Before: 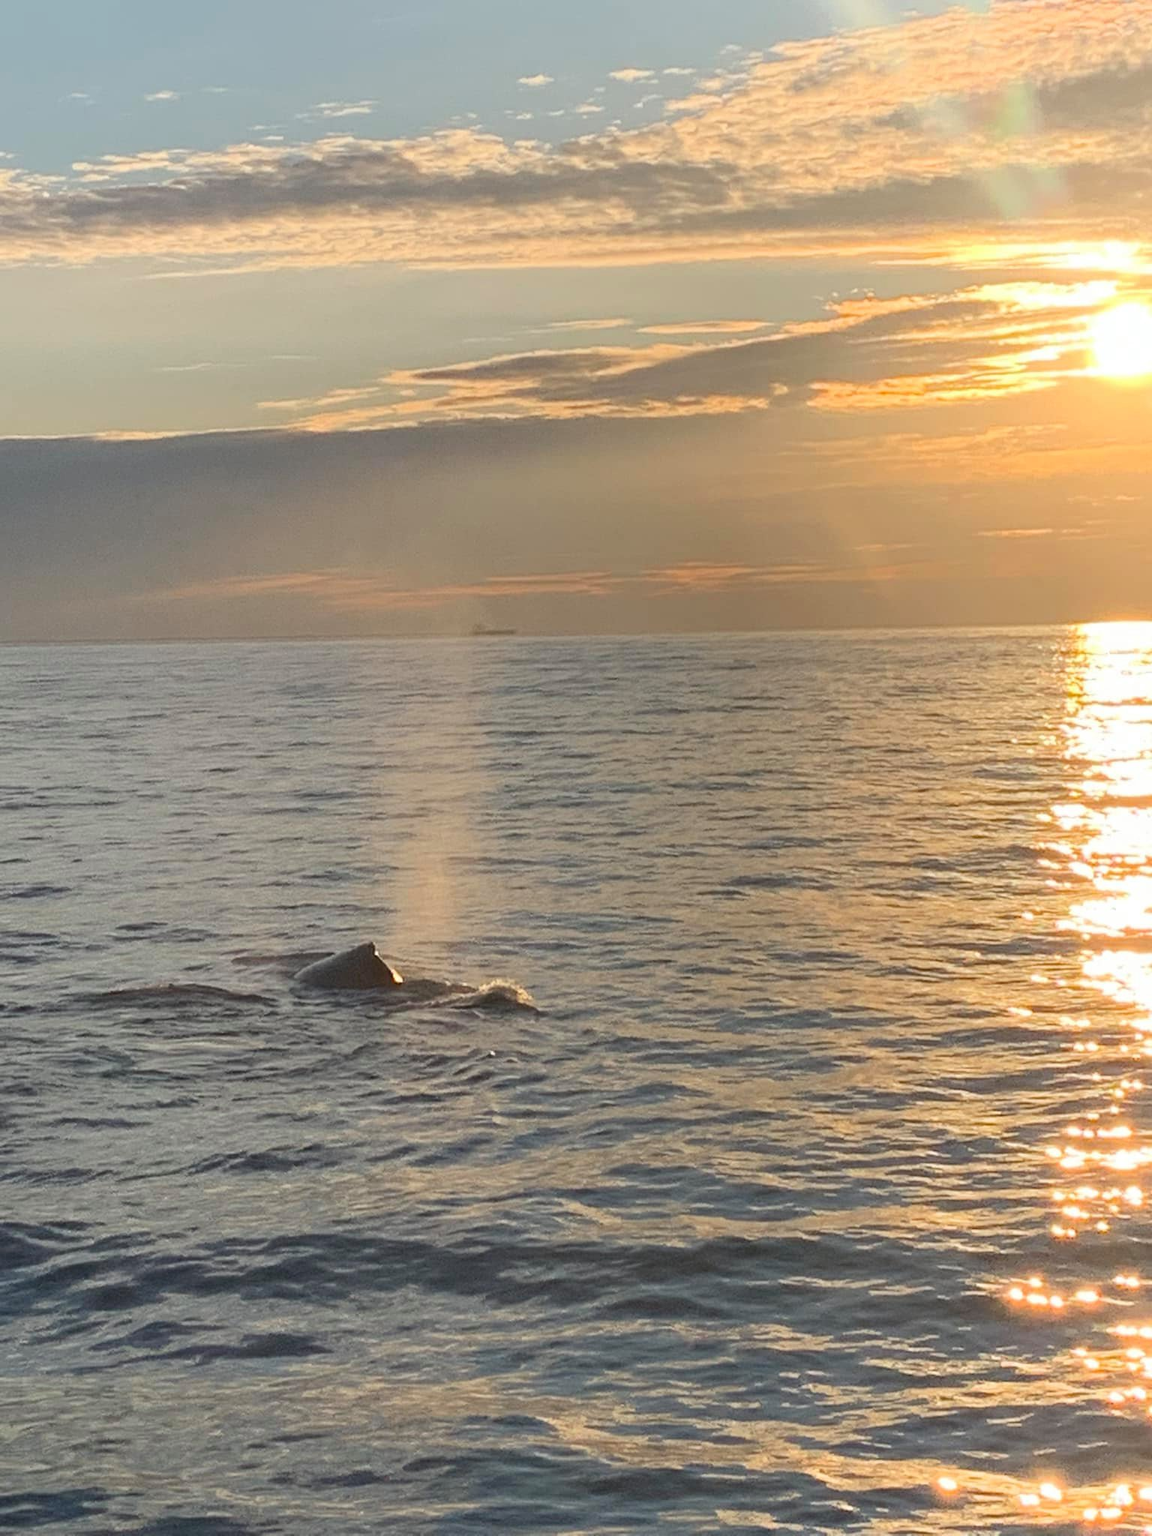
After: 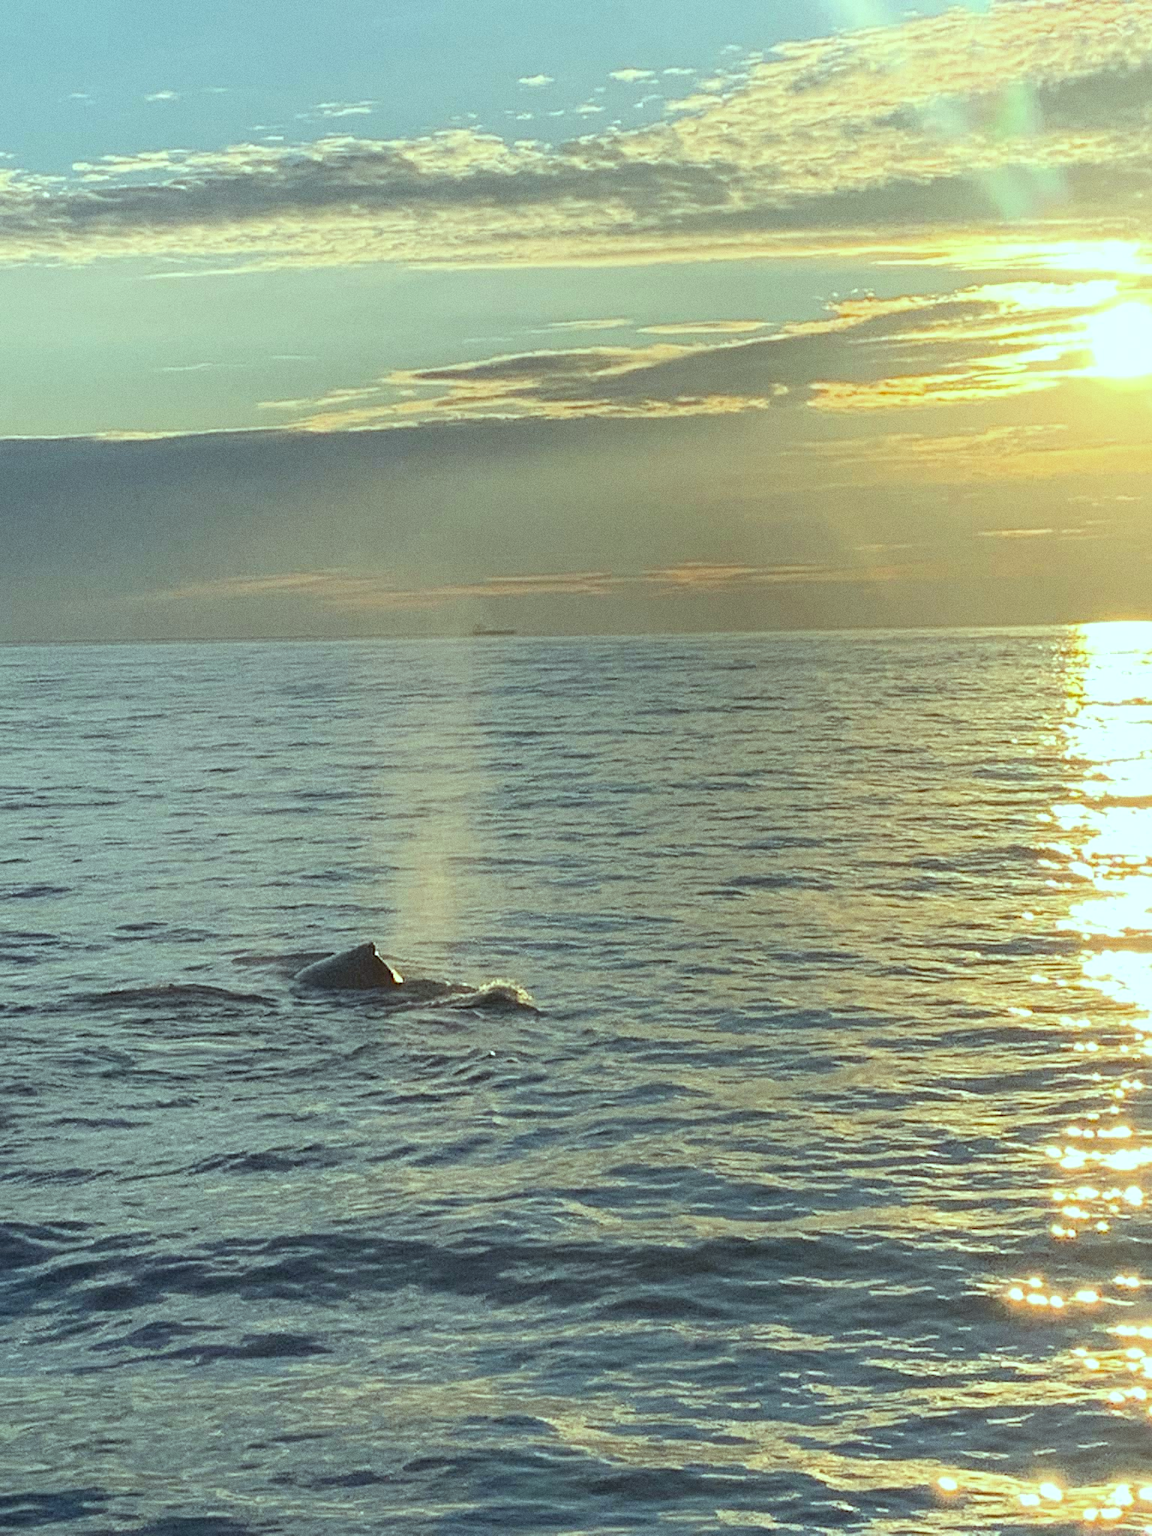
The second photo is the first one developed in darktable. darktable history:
color balance: mode lift, gamma, gain (sRGB), lift [0.997, 0.979, 1.021, 1.011], gamma [1, 1.084, 0.916, 0.998], gain [1, 0.87, 1.13, 1.101], contrast 4.55%, contrast fulcrum 38.24%, output saturation 104.09%
sharpen: amount 0.2
local contrast: highlights 100%, shadows 100%, detail 120%, midtone range 0.2
grain: coarseness 0.09 ISO
